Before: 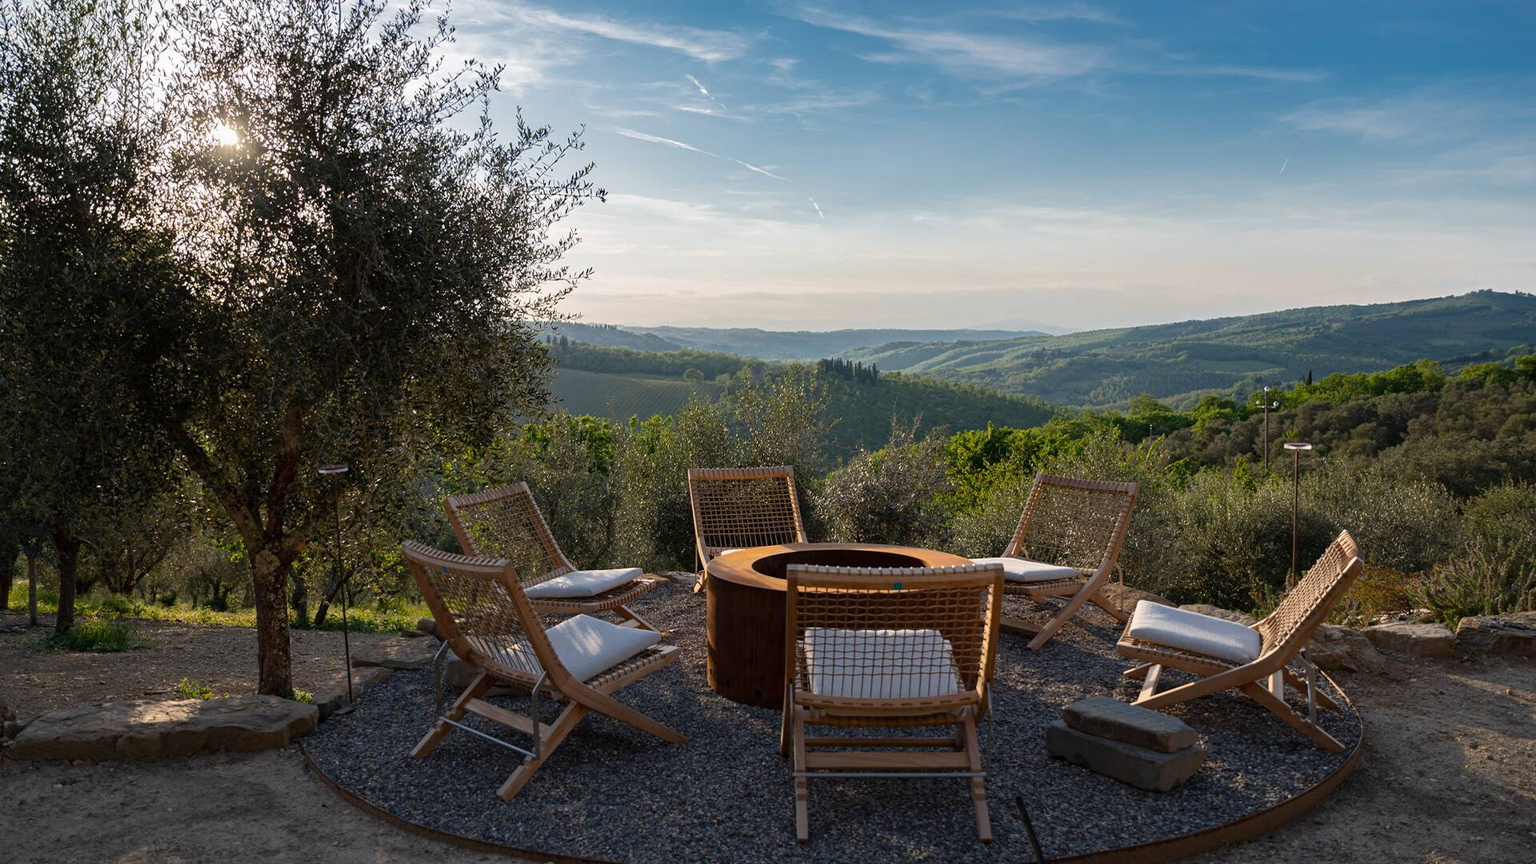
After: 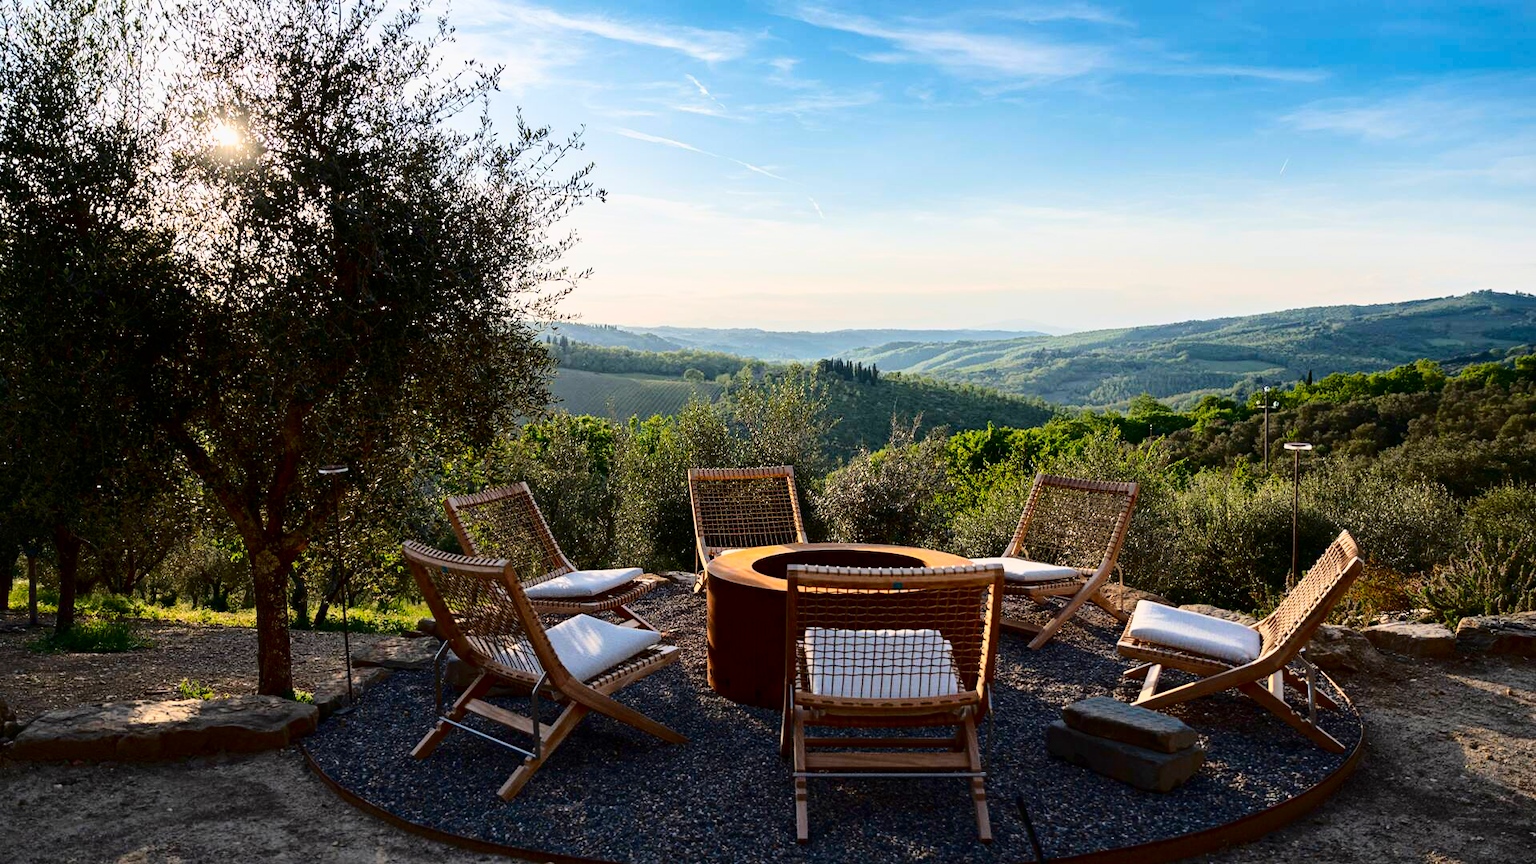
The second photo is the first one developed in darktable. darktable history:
contrast brightness saturation: contrast 0.19, brightness -0.24, saturation 0.11
base curve: curves: ch0 [(0, 0) (0.025, 0.046) (0.112, 0.277) (0.467, 0.74) (0.814, 0.929) (1, 0.942)]
